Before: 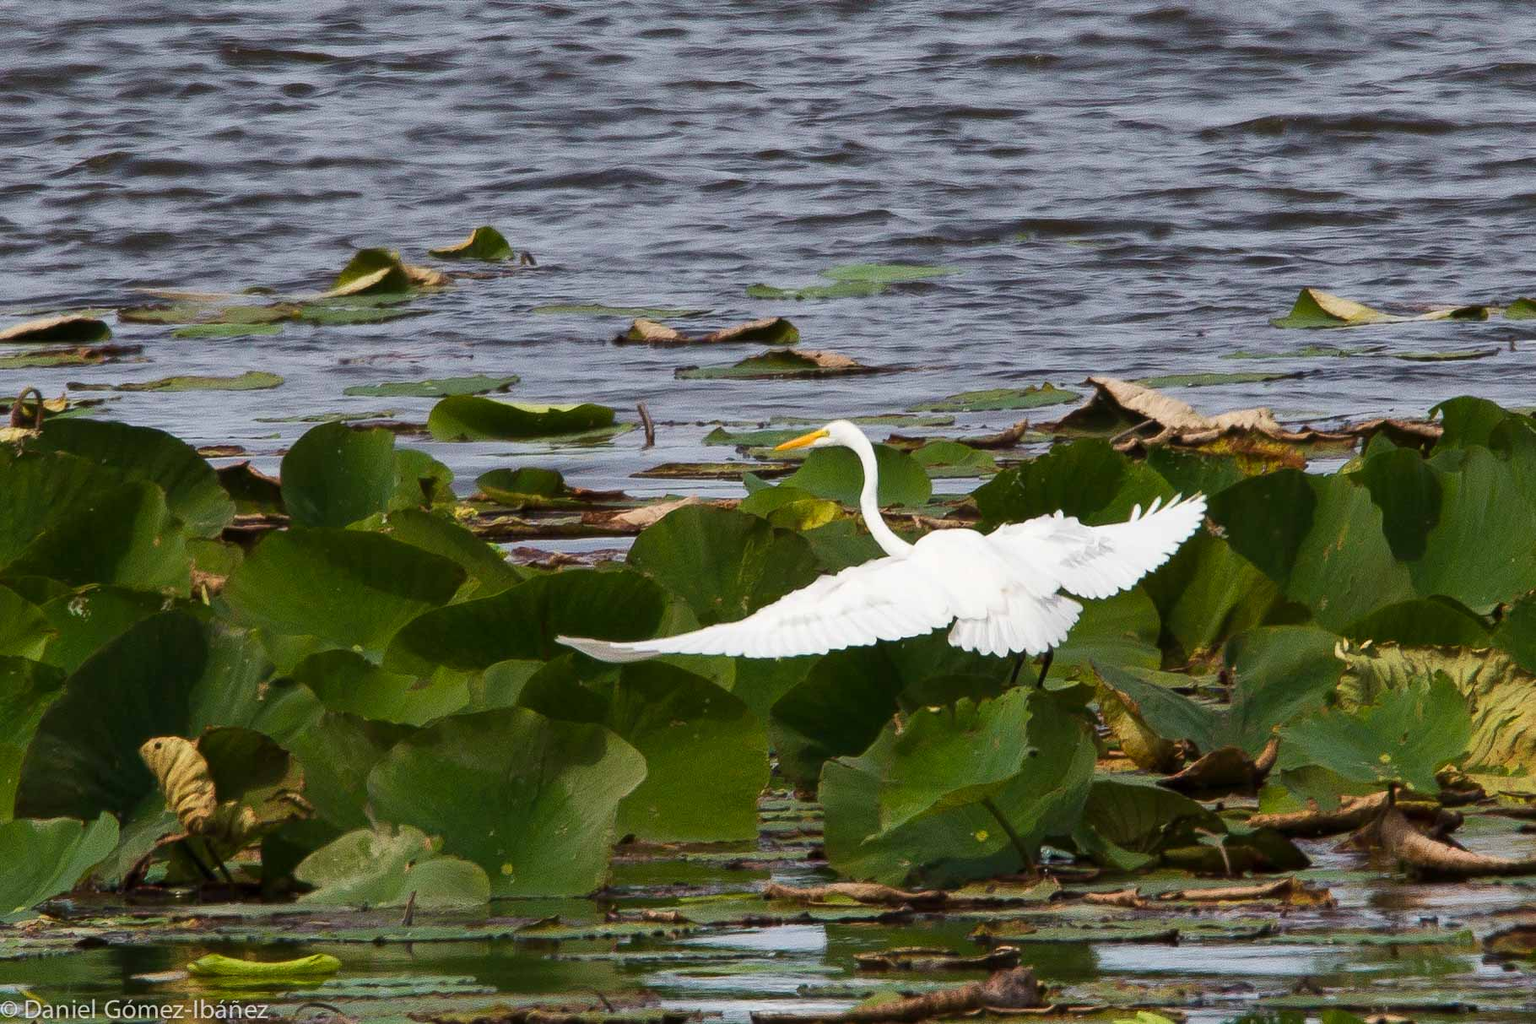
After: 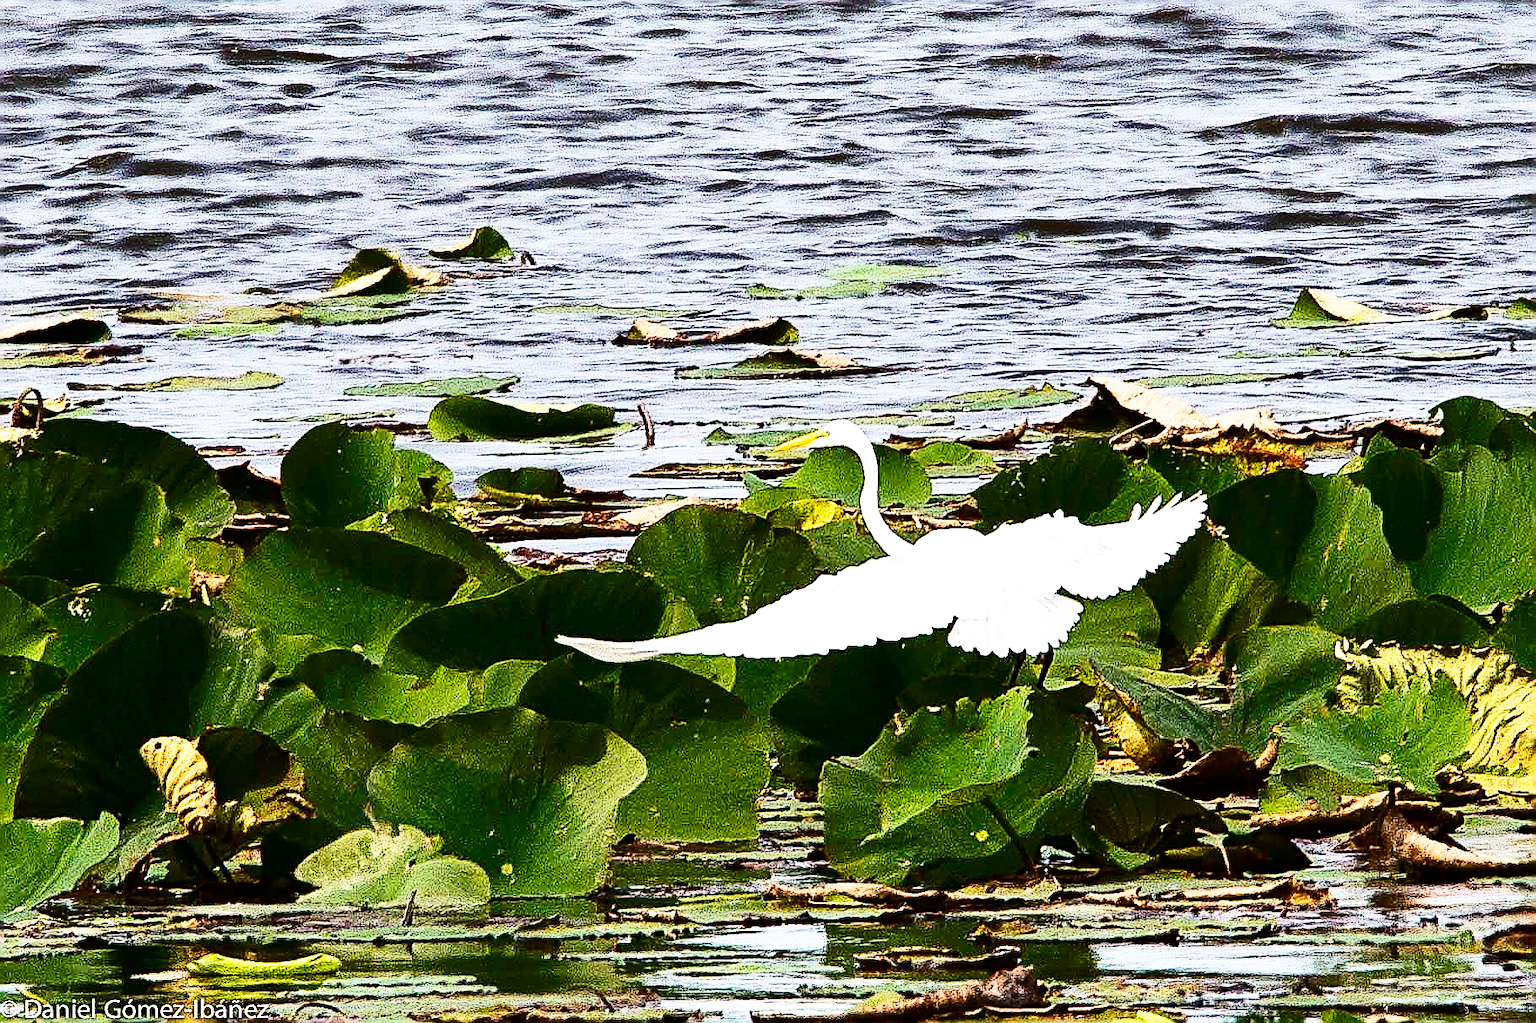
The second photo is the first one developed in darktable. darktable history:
sharpen: amount 1.984
contrast brightness saturation: contrast 0.27
base curve: curves: ch0 [(0, 0) (0.007, 0.004) (0.027, 0.03) (0.046, 0.07) (0.207, 0.54) (0.442, 0.872) (0.673, 0.972) (1, 1)], preserve colors none
